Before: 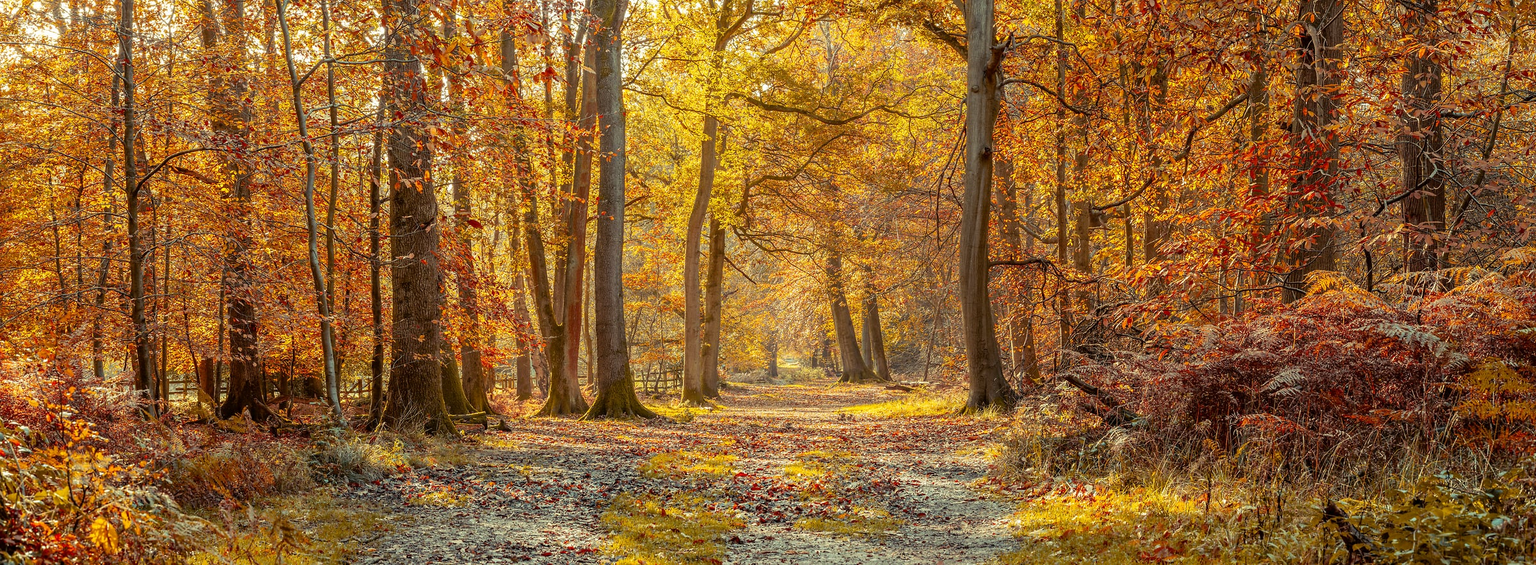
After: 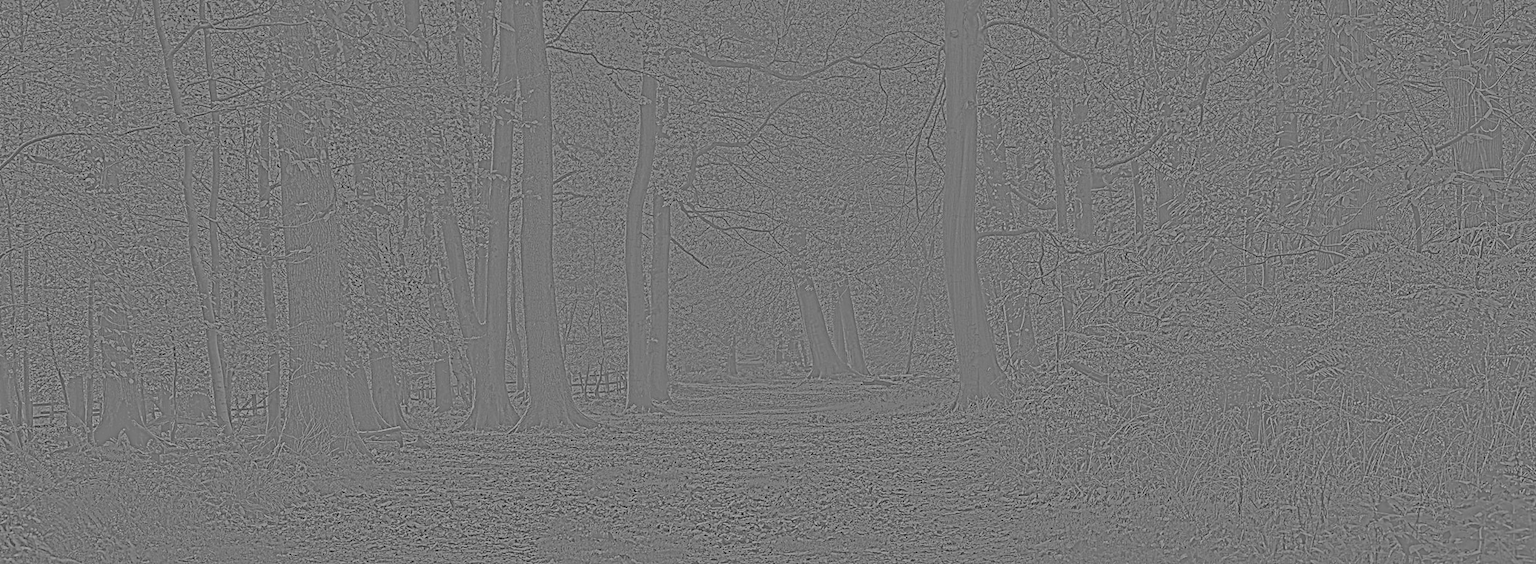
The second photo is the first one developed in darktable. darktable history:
local contrast: detail 135%, midtone range 0.75
crop and rotate: angle 1.96°, left 5.673%, top 5.673%
filmic rgb: black relative exposure -3.21 EV, white relative exposure 7.02 EV, hardness 1.46, contrast 1.35
highpass: sharpness 9.84%, contrast boost 9.94%
